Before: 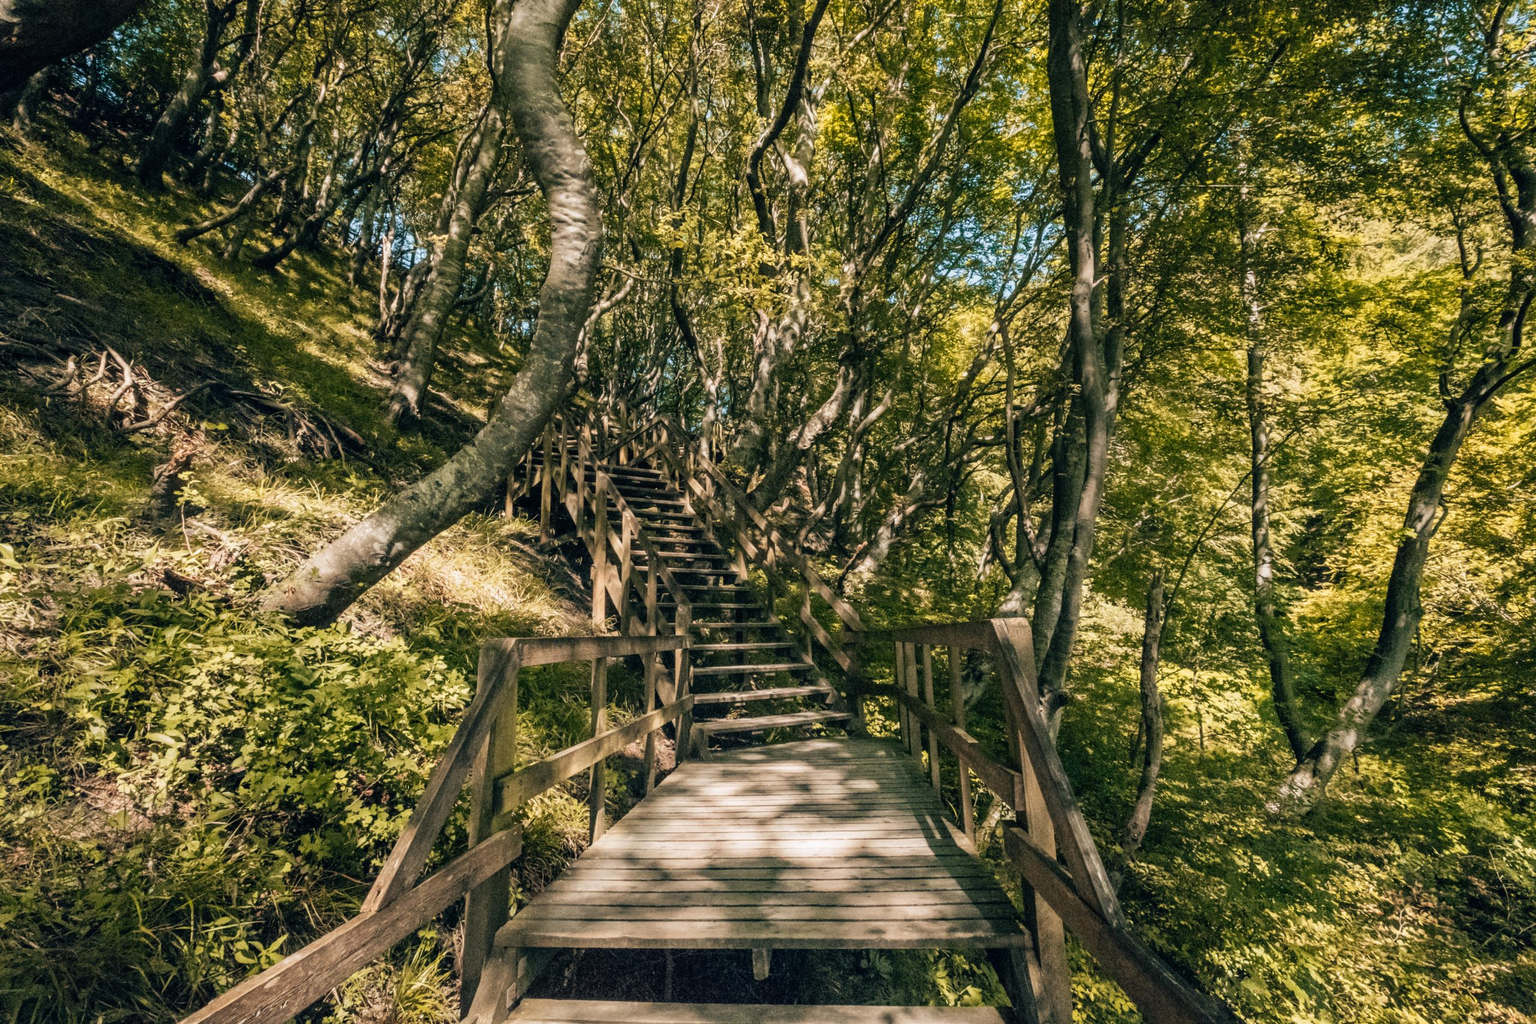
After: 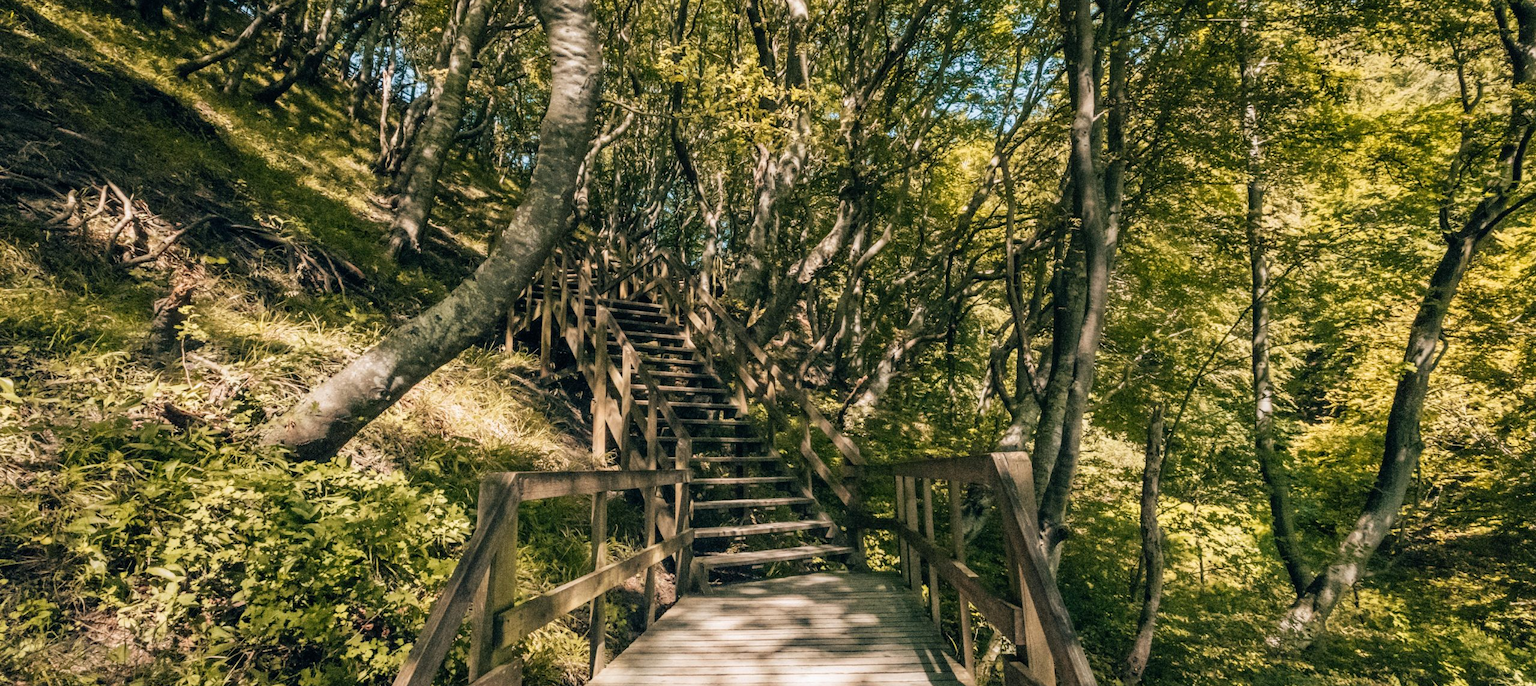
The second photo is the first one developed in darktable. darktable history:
crop: top 16.278%, bottom 16.693%
